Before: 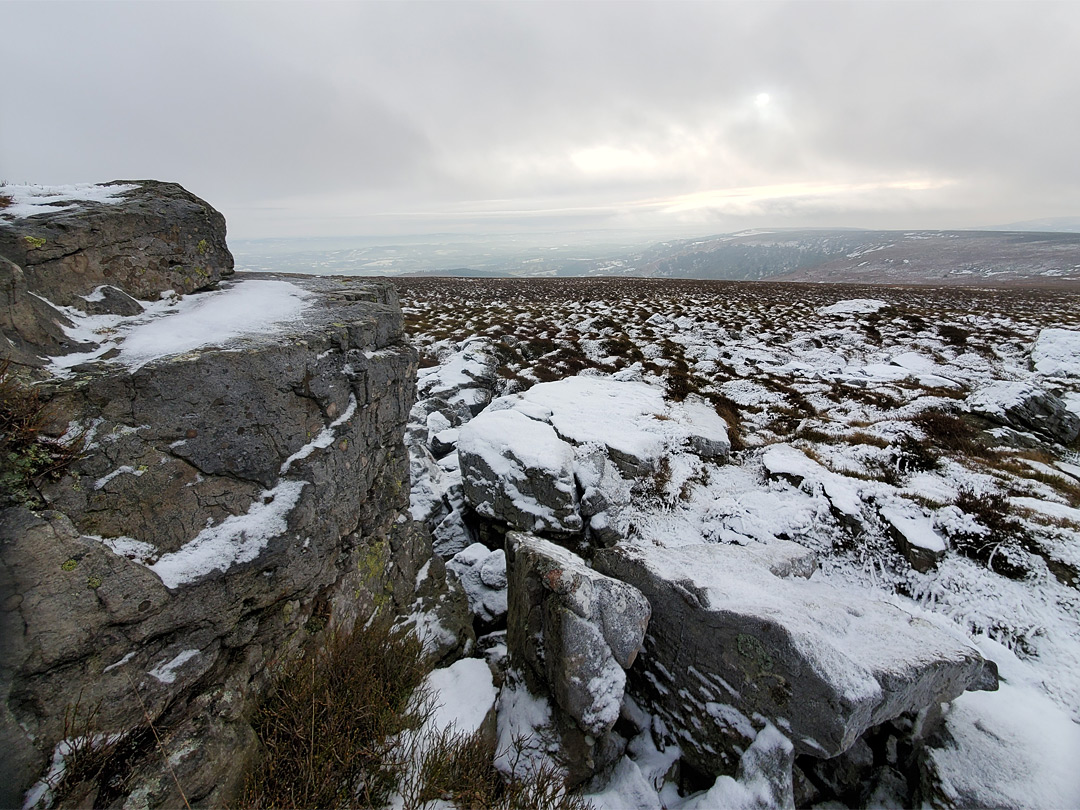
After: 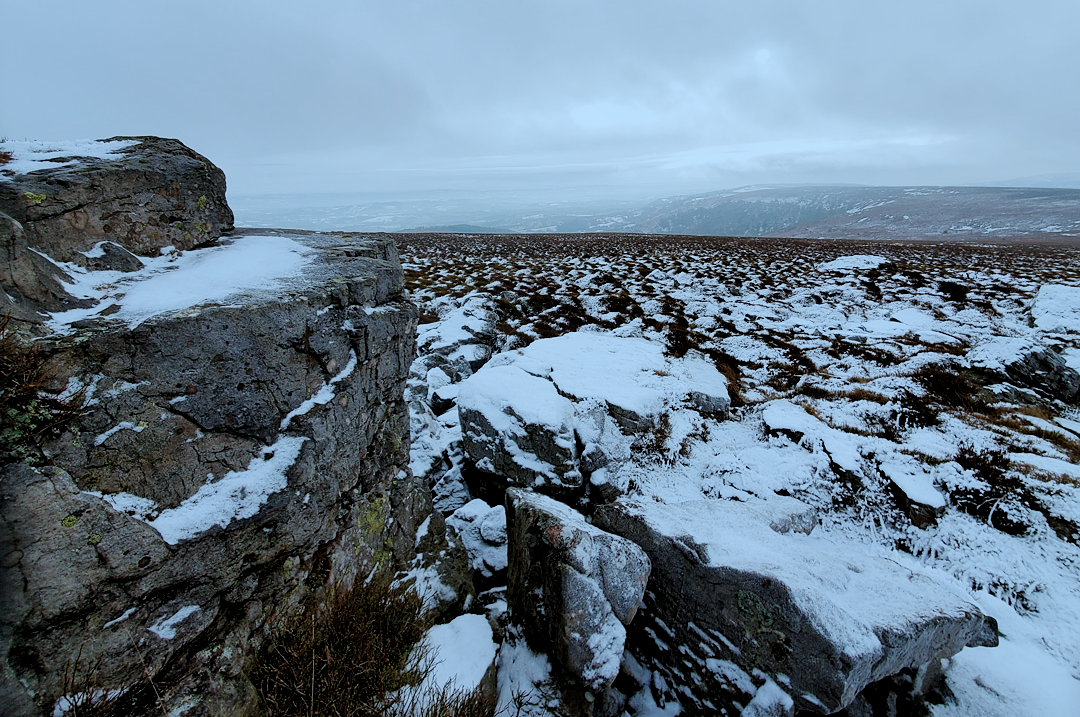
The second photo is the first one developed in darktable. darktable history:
filmic rgb: black relative exposure -7.65 EV, white relative exposure 4.56 EV, hardness 3.61, contrast 1.062, preserve chrominance no, color science v4 (2020), iterations of high-quality reconstruction 0, contrast in shadows soft
local contrast: mode bilateral grid, contrast 21, coarseness 50, detail 128%, midtone range 0.2
crop and rotate: top 5.476%, bottom 5.884%
color correction: highlights a* -8.7, highlights b* -22.57
